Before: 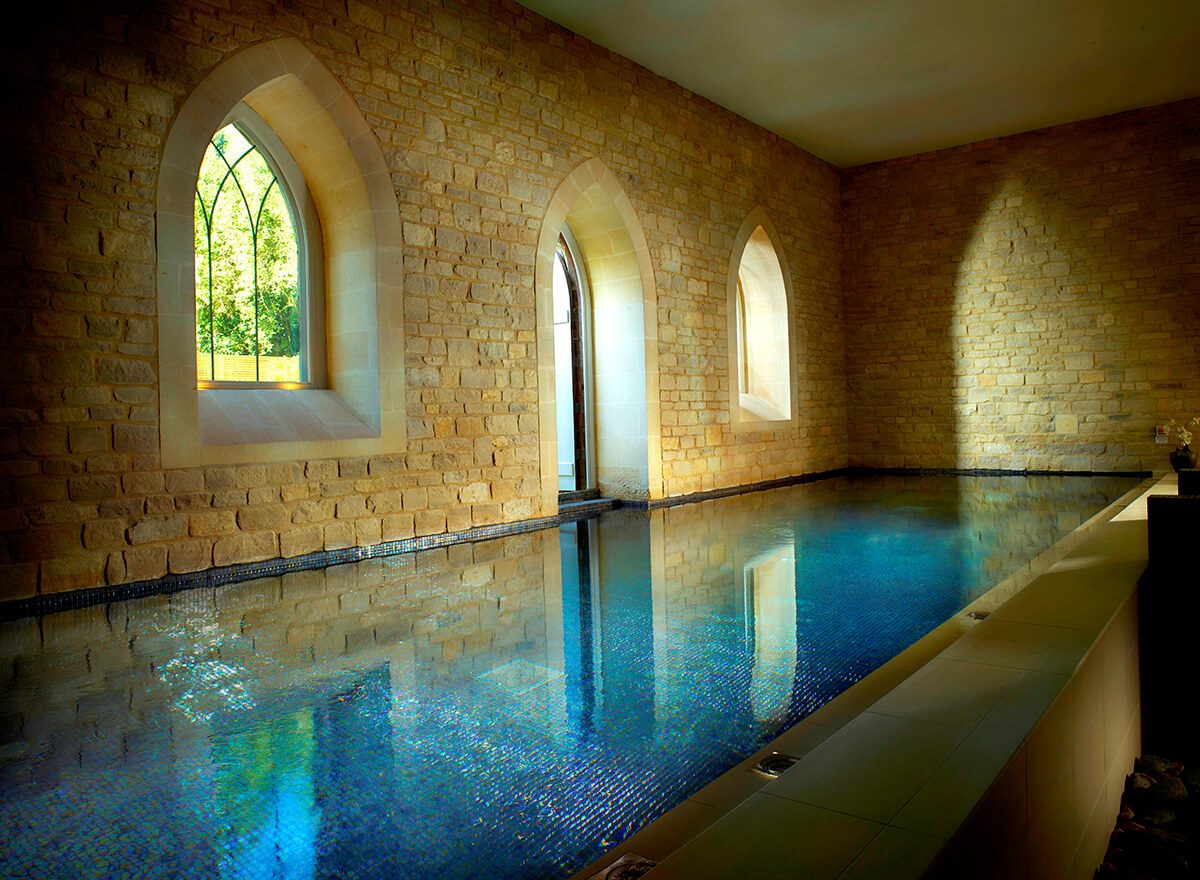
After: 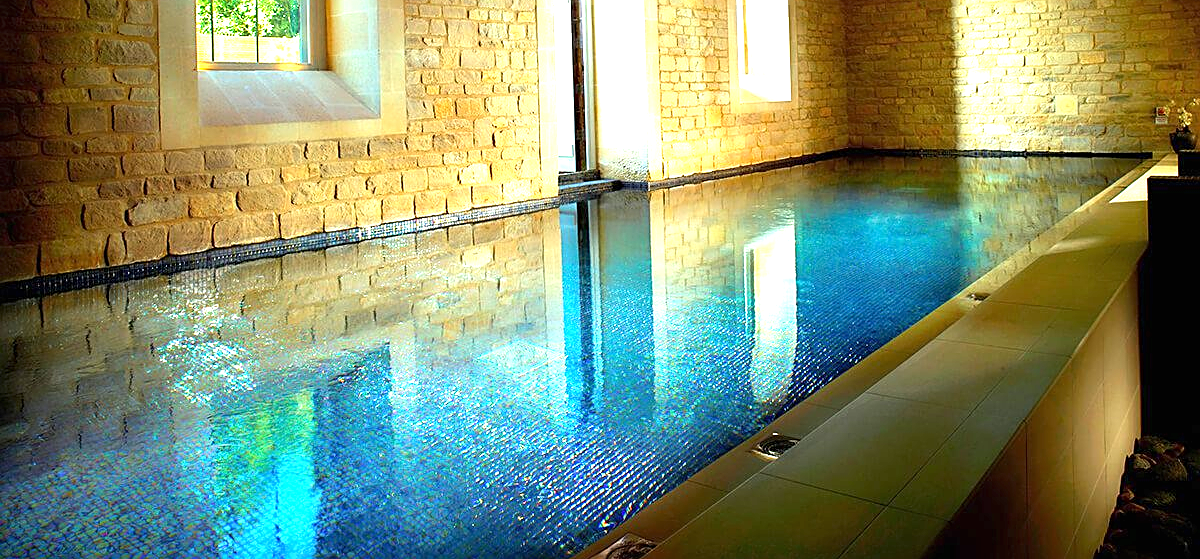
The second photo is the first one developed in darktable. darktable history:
exposure: black level correction 0, exposure 1.388 EV, compensate exposure bias true, compensate highlight preservation false
sharpen: on, module defaults
crop and rotate: top 36.435%
